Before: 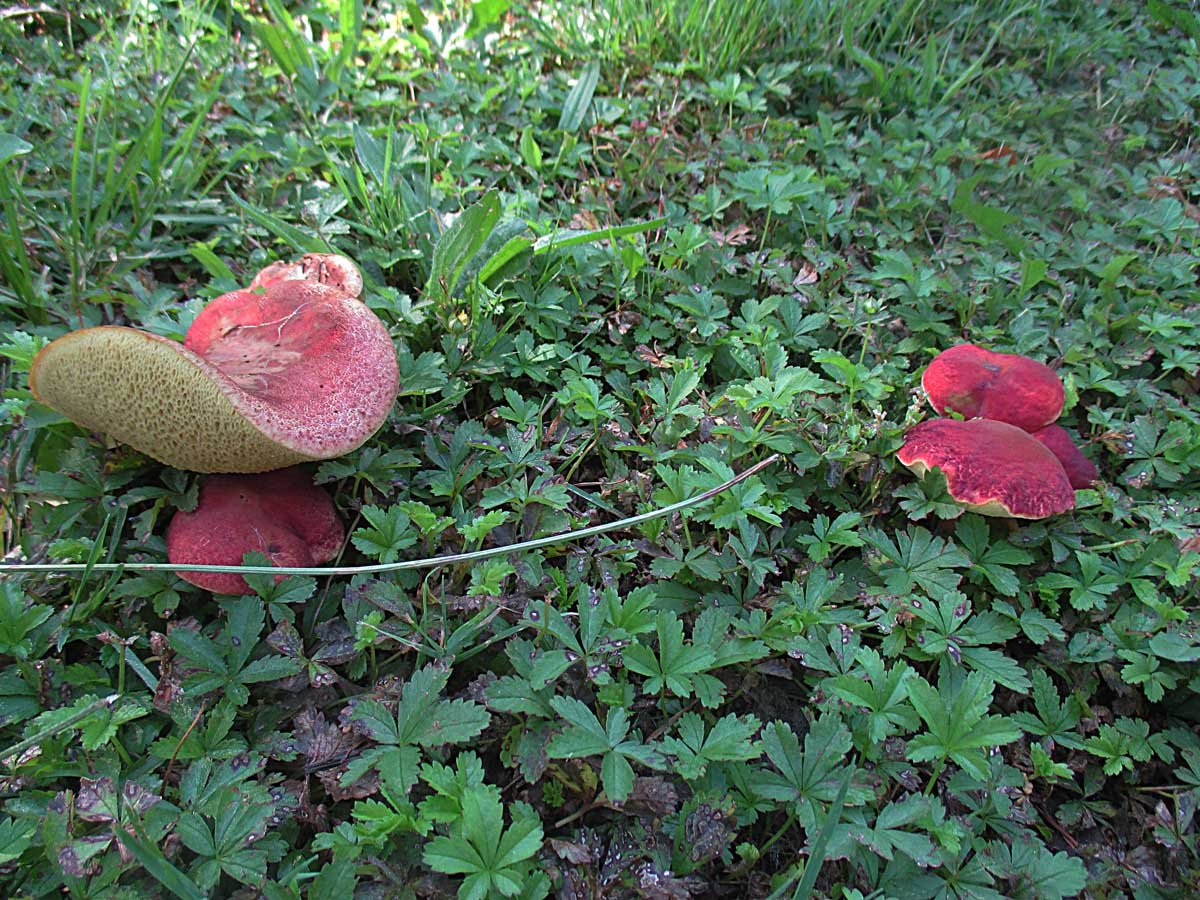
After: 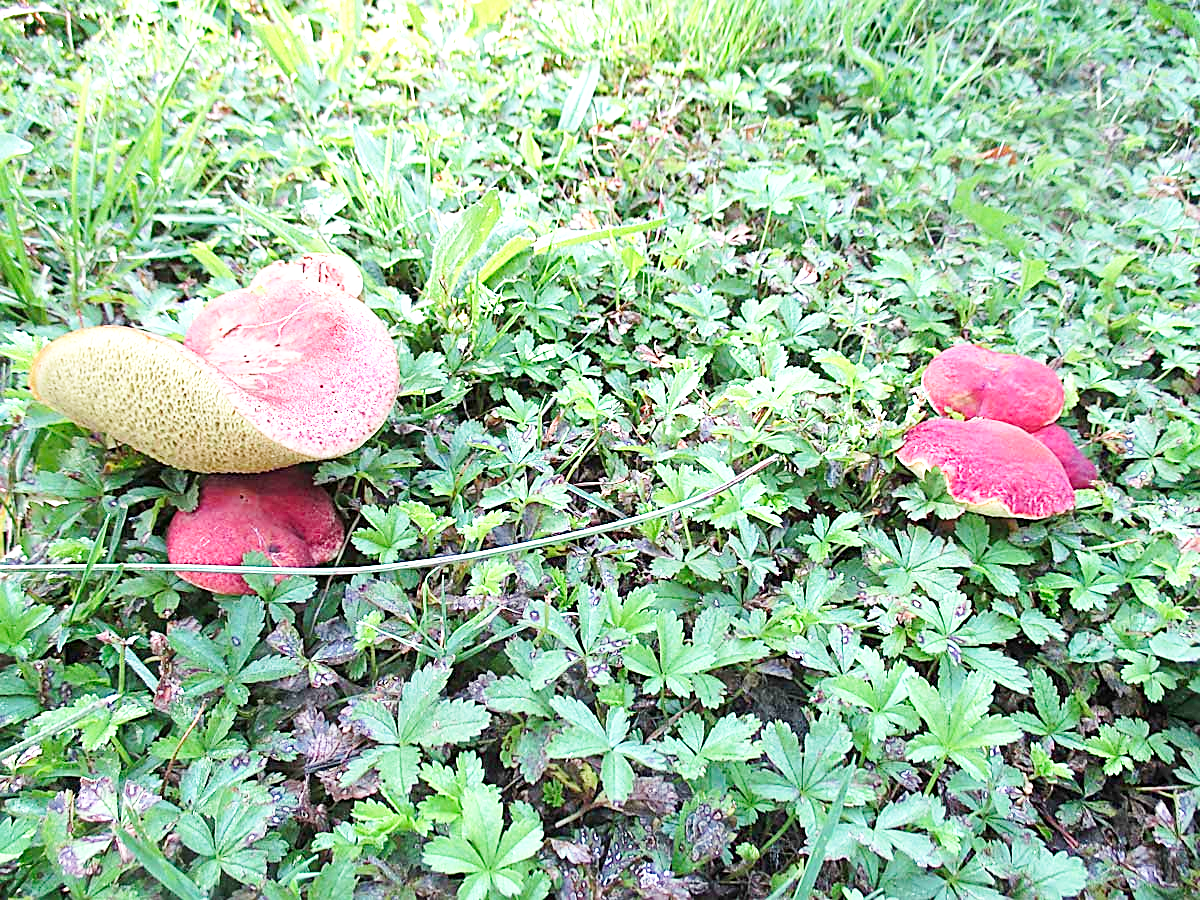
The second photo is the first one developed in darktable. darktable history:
sharpen: radius 1.559, amount 0.373, threshold 1.271
base curve: curves: ch0 [(0, 0) (0.005, 0.002) (0.15, 0.3) (0.4, 0.7) (0.75, 0.95) (1, 1)], preserve colors none
exposure: exposure 1.25 EV, compensate exposure bias true, compensate highlight preservation false
